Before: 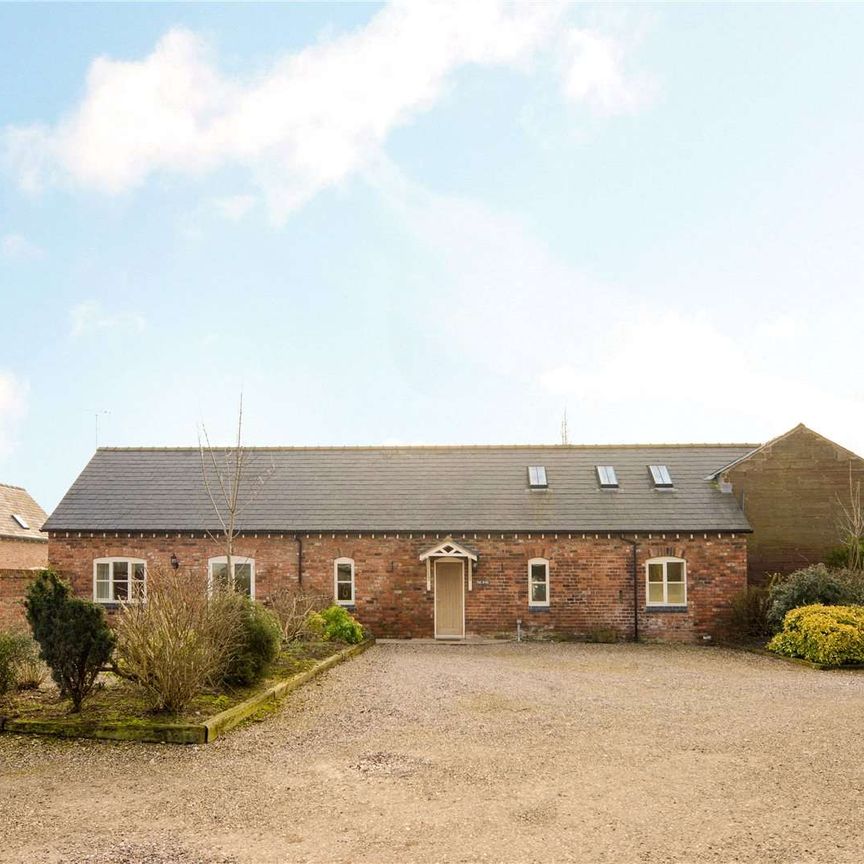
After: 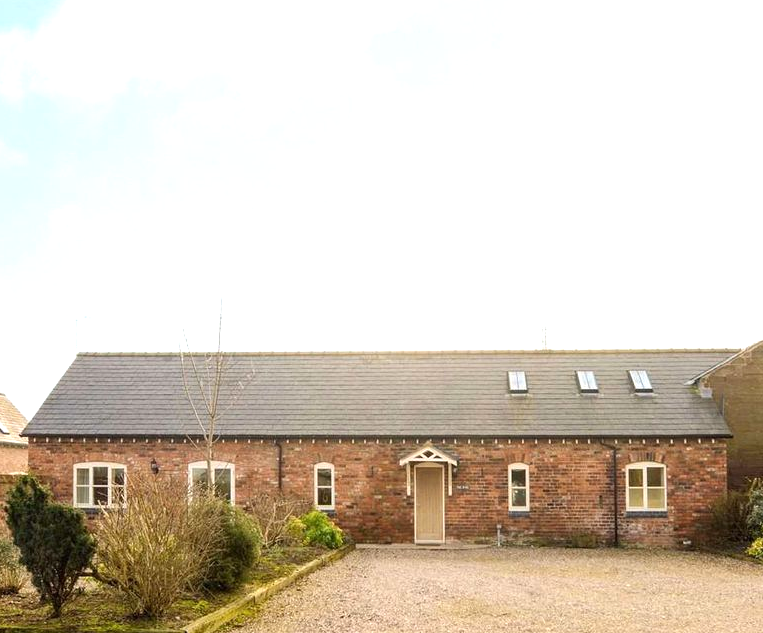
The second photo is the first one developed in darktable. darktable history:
crop and rotate: left 2.355%, top 11.038%, right 9.324%, bottom 15.595%
exposure: exposure 0.458 EV, compensate highlight preservation false
